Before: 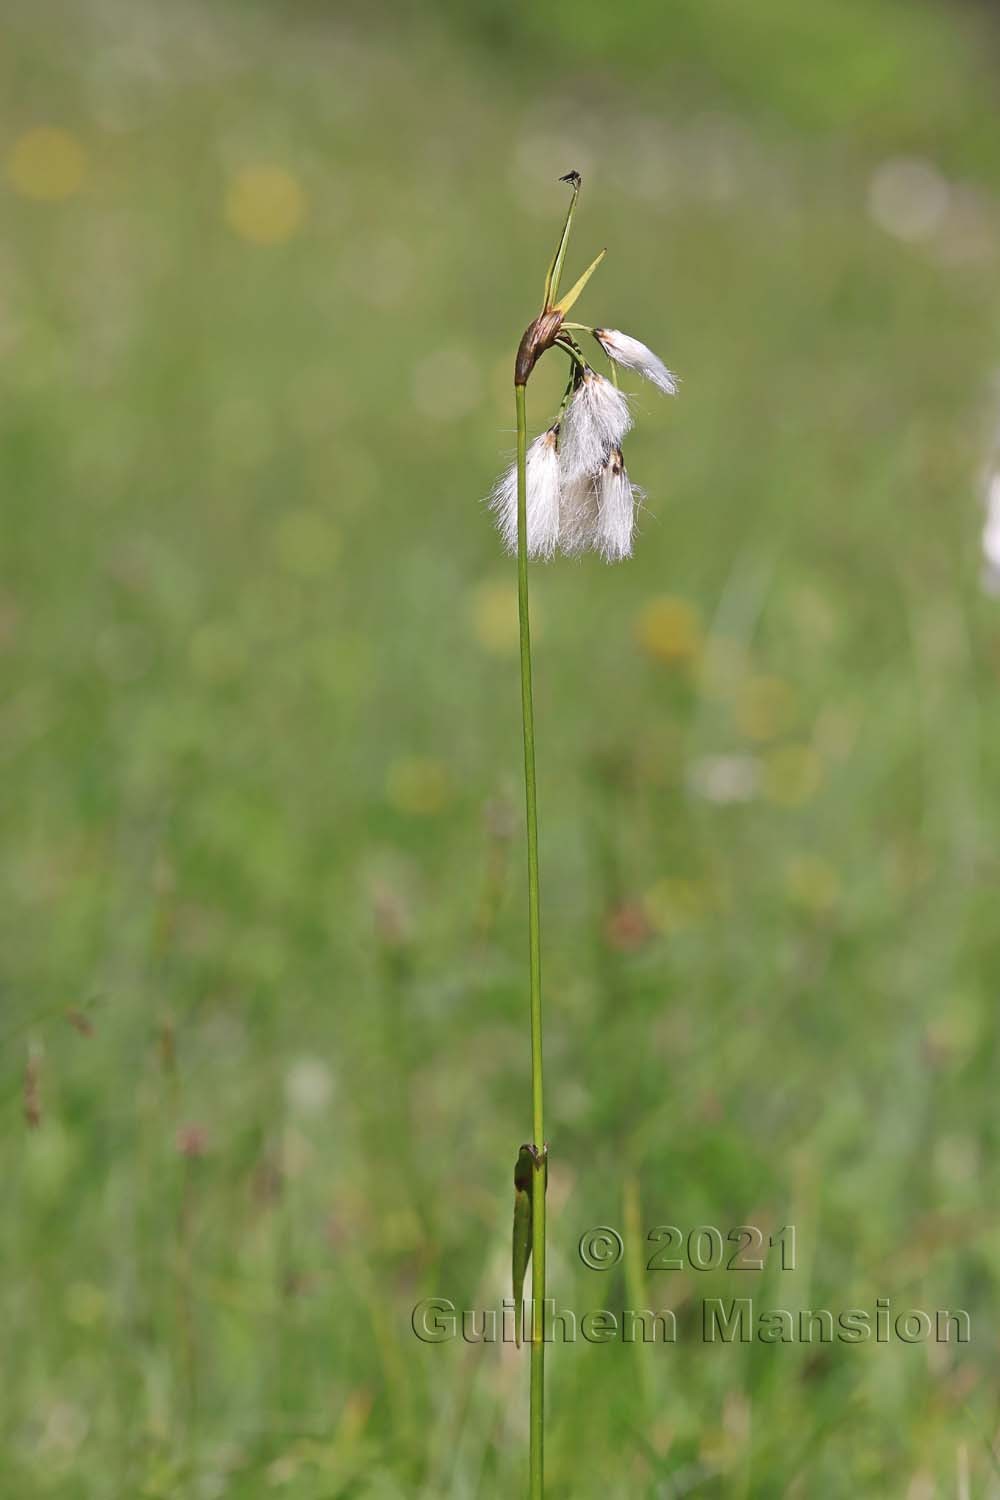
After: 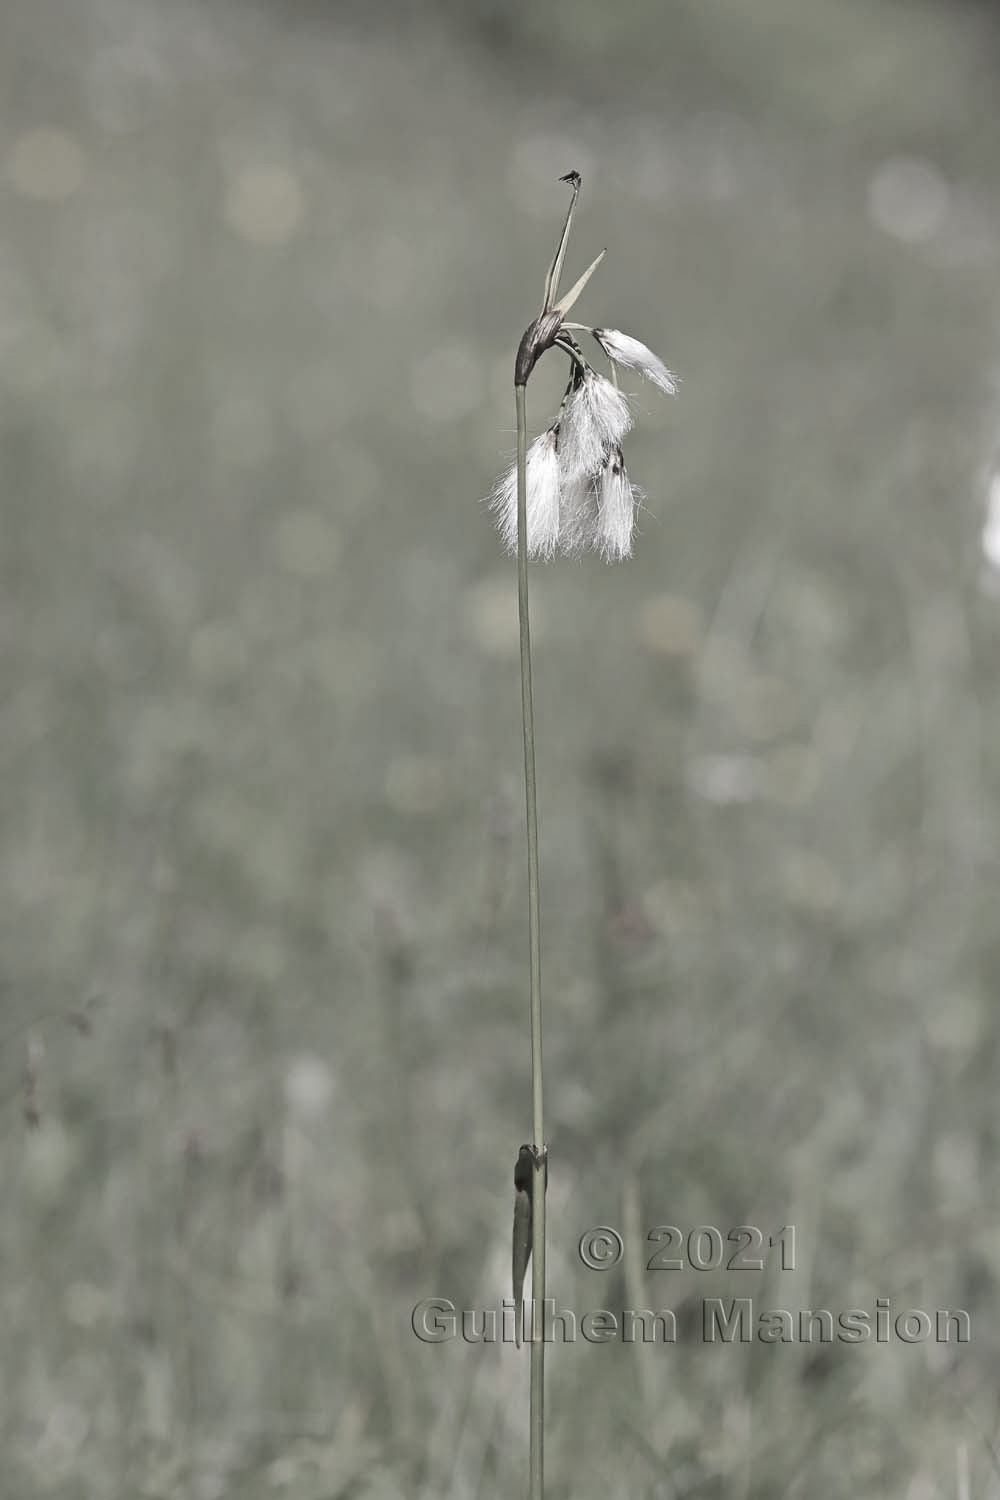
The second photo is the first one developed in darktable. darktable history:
color correction: highlights b* -0.004, saturation 0.179
